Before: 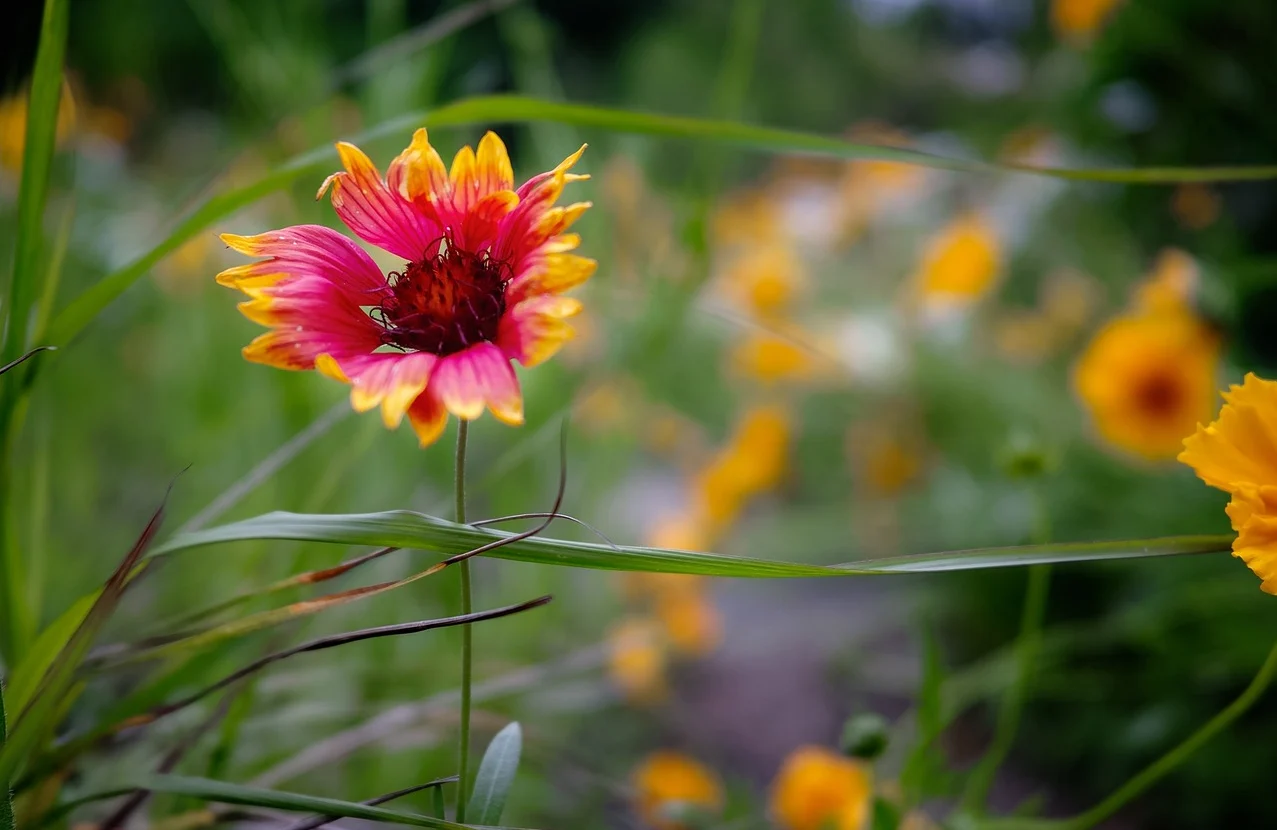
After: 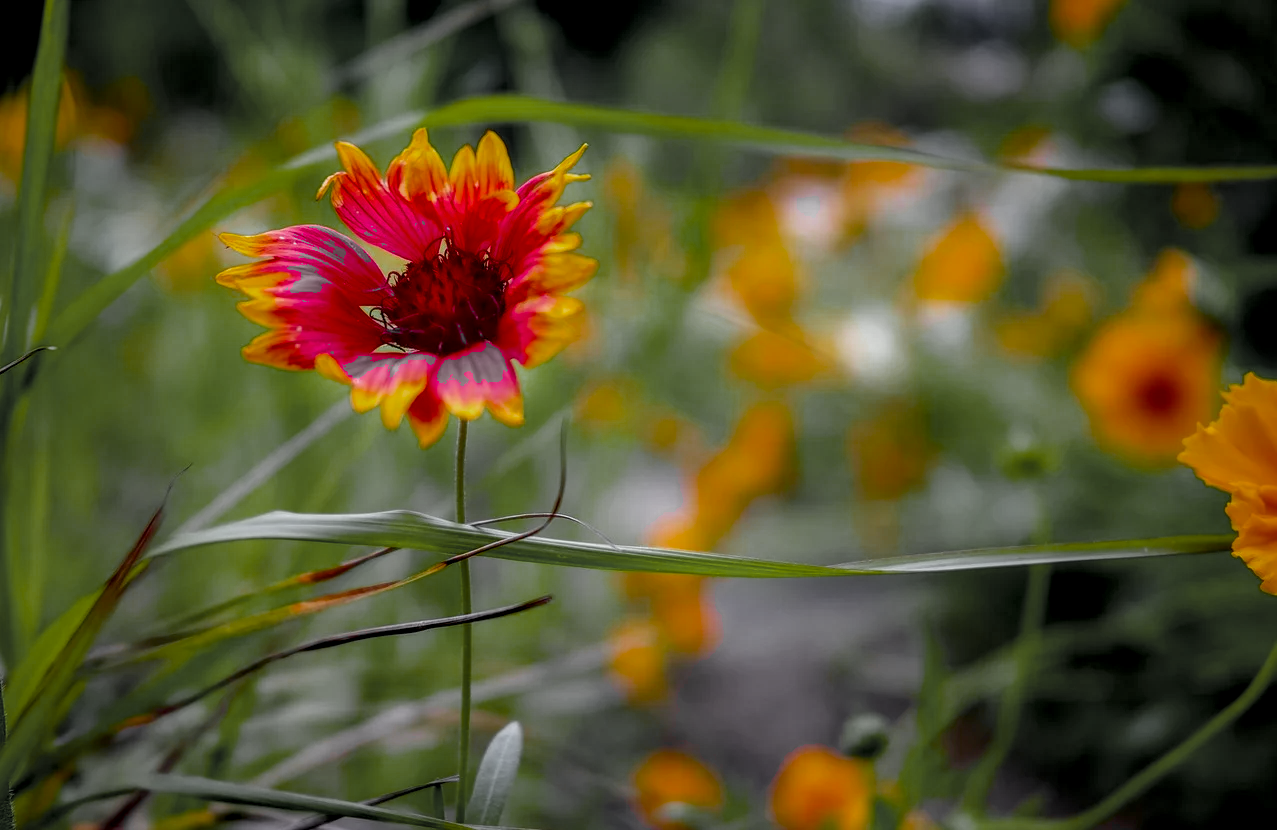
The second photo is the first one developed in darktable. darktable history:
local contrast: detail 130%
color balance rgb: linear chroma grading › global chroma 15%, perceptual saturation grading › global saturation 30%
color zones: curves: ch0 [(0.004, 0.388) (0.125, 0.392) (0.25, 0.404) (0.375, 0.5) (0.5, 0.5) (0.625, 0.5) (0.75, 0.5) (0.875, 0.5)]; ch1 [(0, 0.5) (0.125, 0.5) (0.25, 0.5) (0.375, 0.124) (0.524, 0.124) (0.645, 0.128) (0.789, 0.132) (0.914, 0.096) (0.998, 0.068)]
